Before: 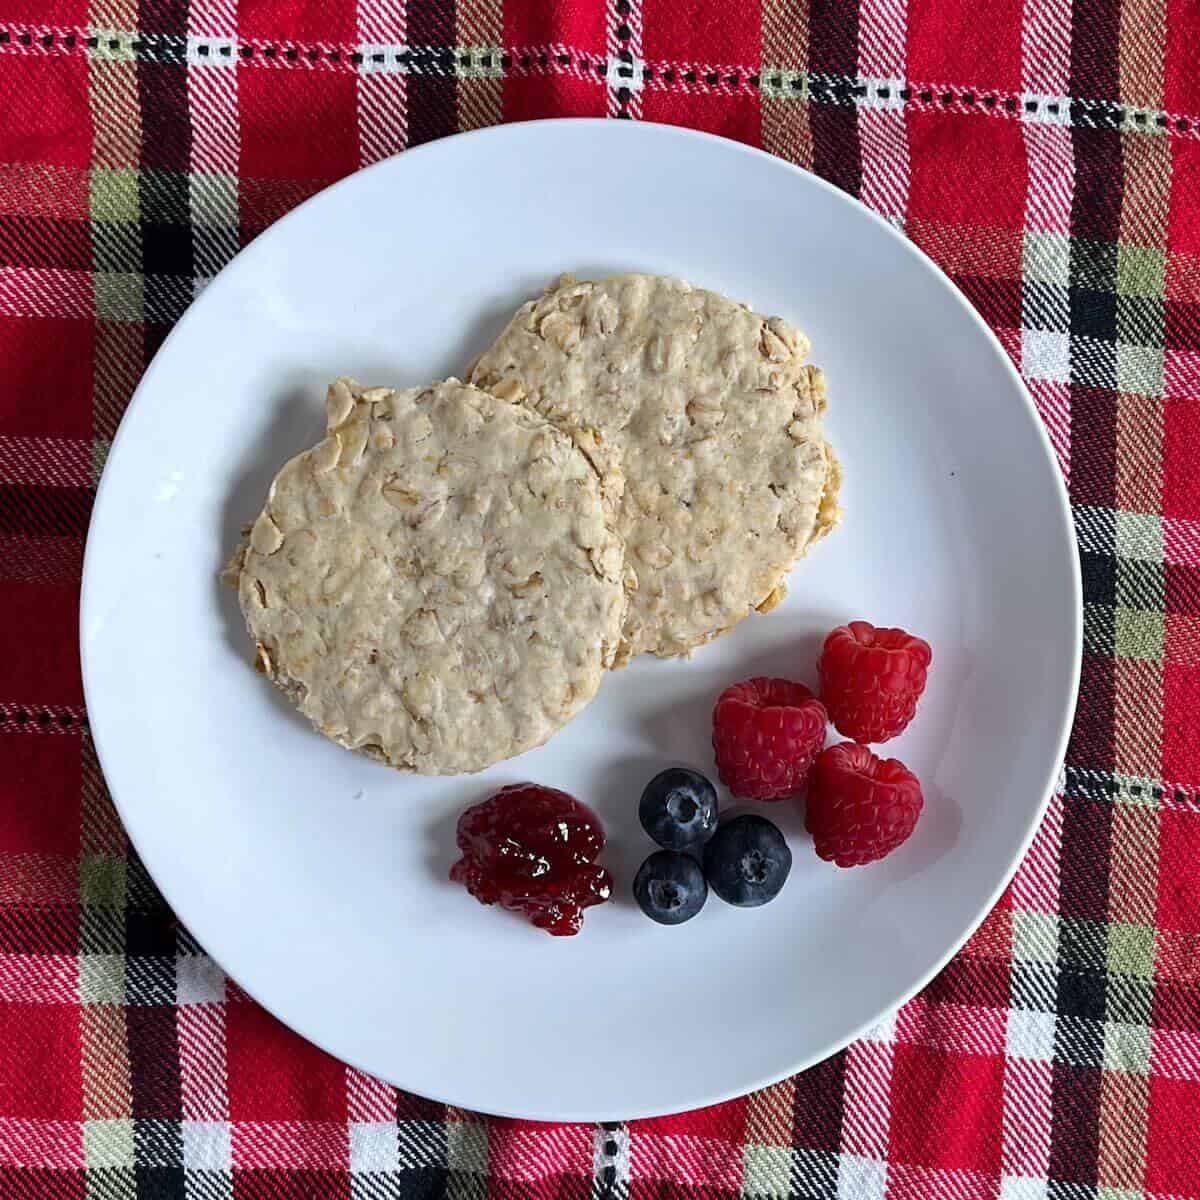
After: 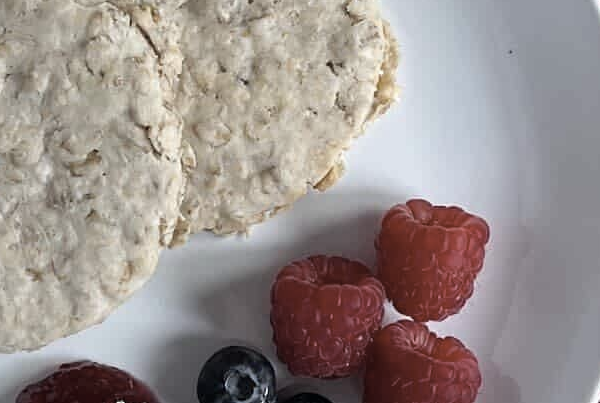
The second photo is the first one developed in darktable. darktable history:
color correction: highlights b* -0.04, saturation 0.55
crop: left 36.867%, top 35.211%, right 13.13%, bottom 31.164%
